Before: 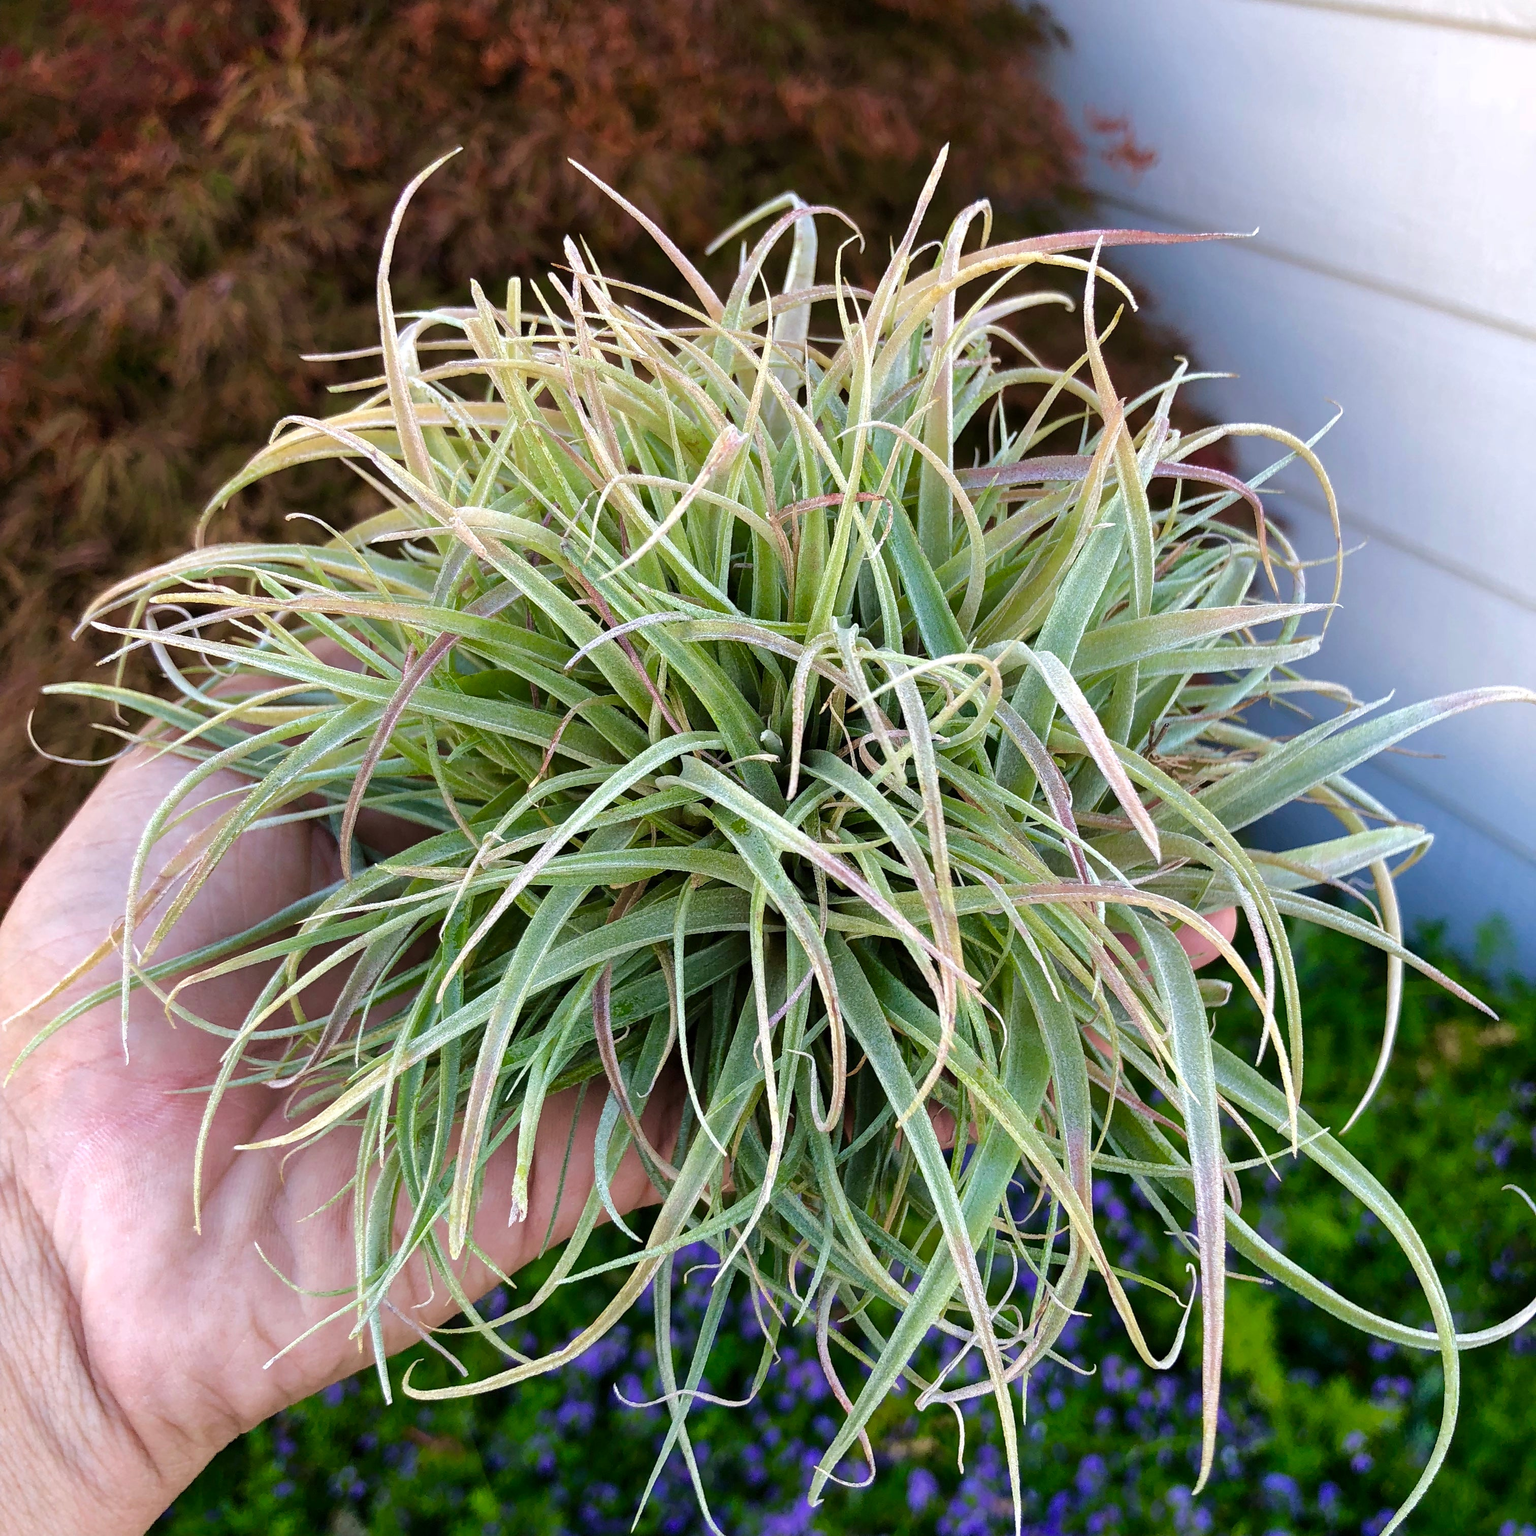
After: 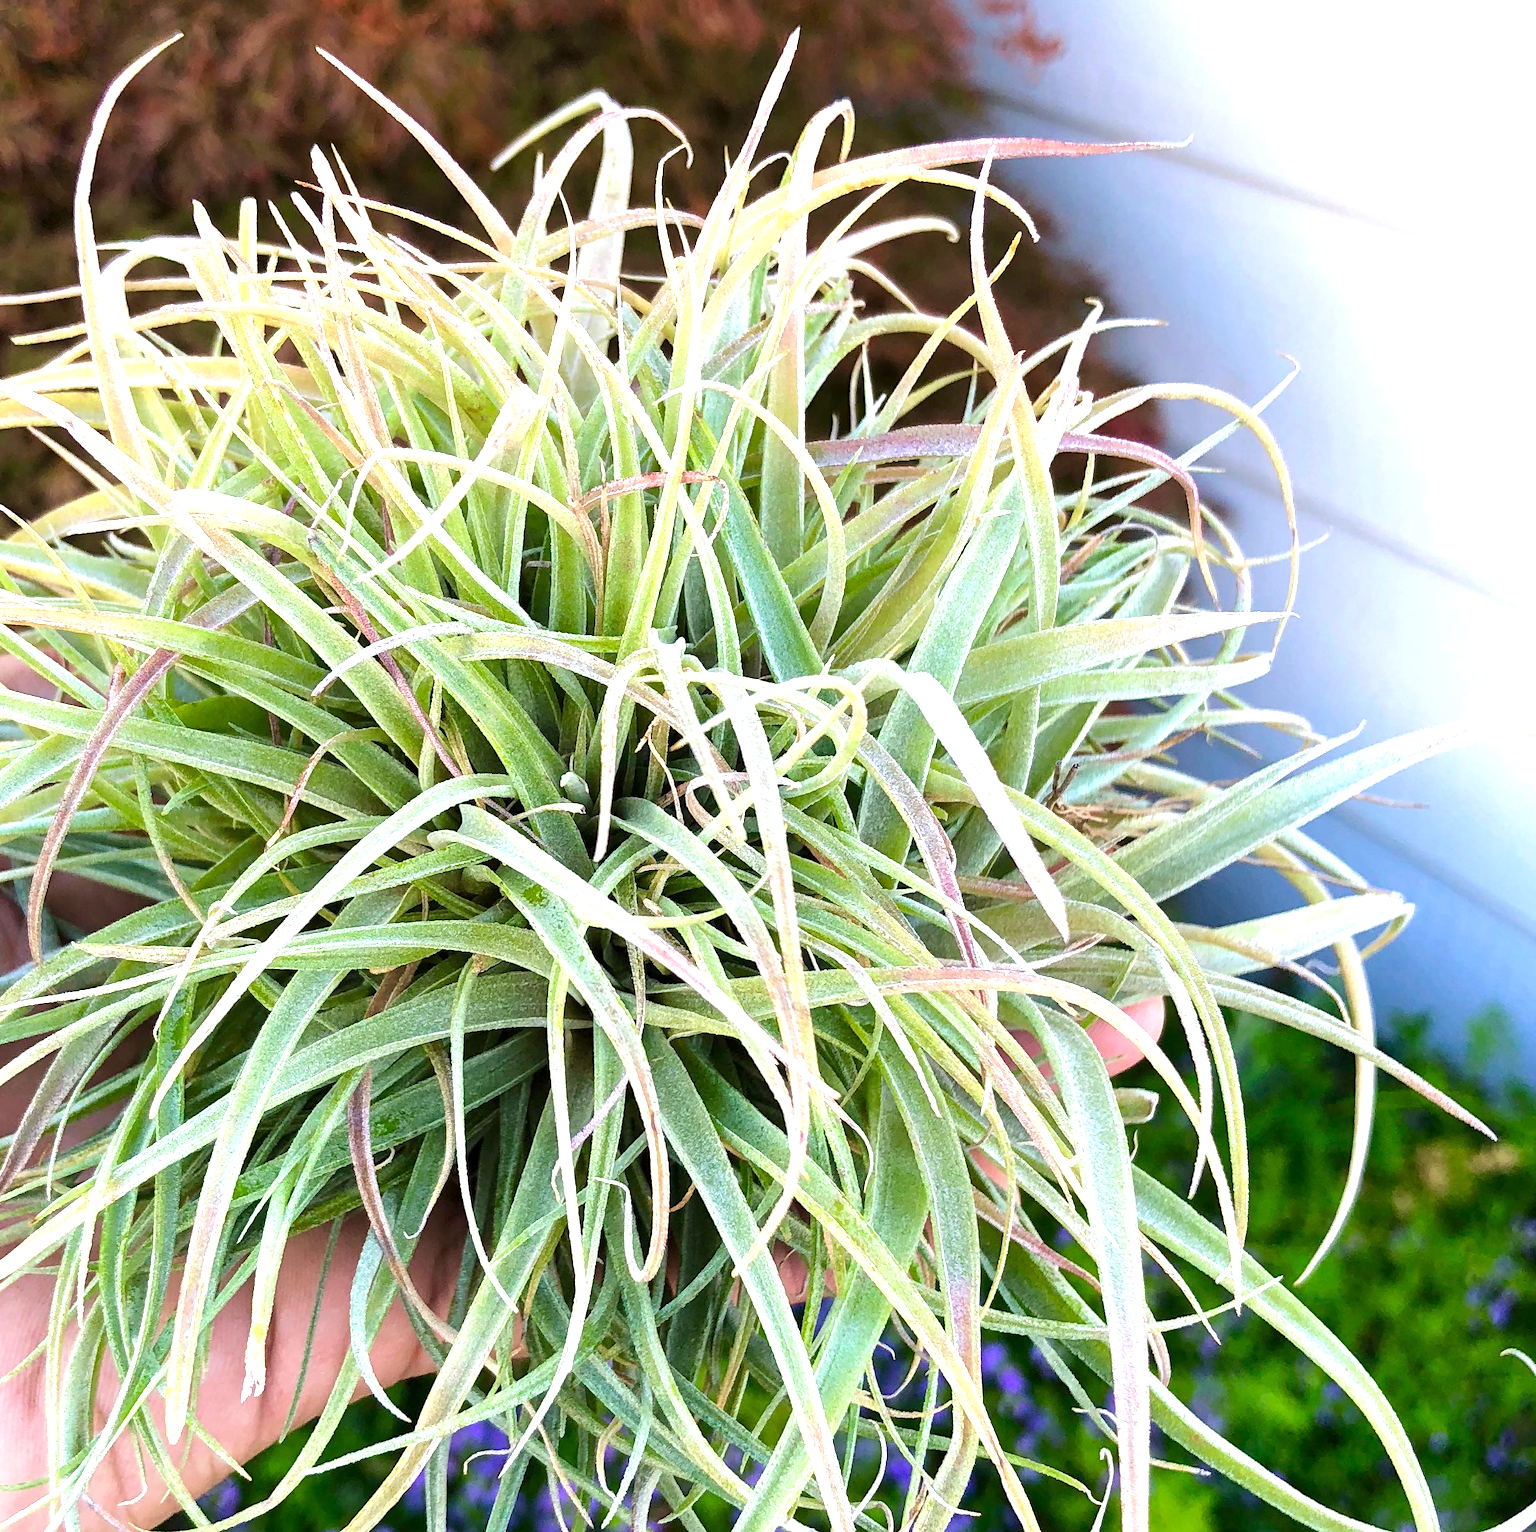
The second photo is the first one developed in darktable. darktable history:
crop and rotate: left 20.74%, top 7.912%, right 0.375%, bottom 13.378%
exposure: exposure 0.999 EV, compensate highlight preservation false
